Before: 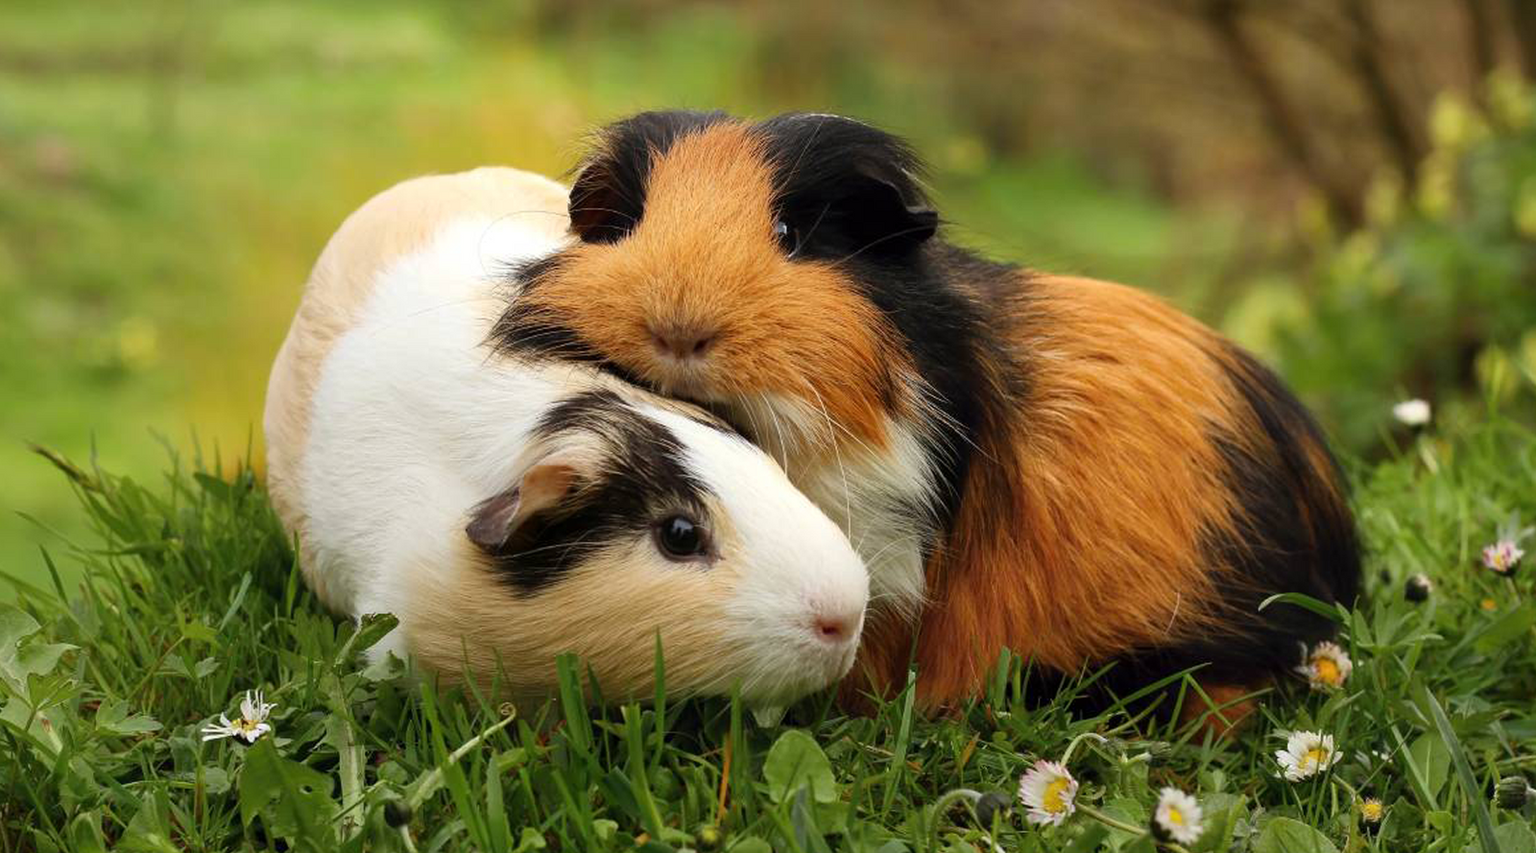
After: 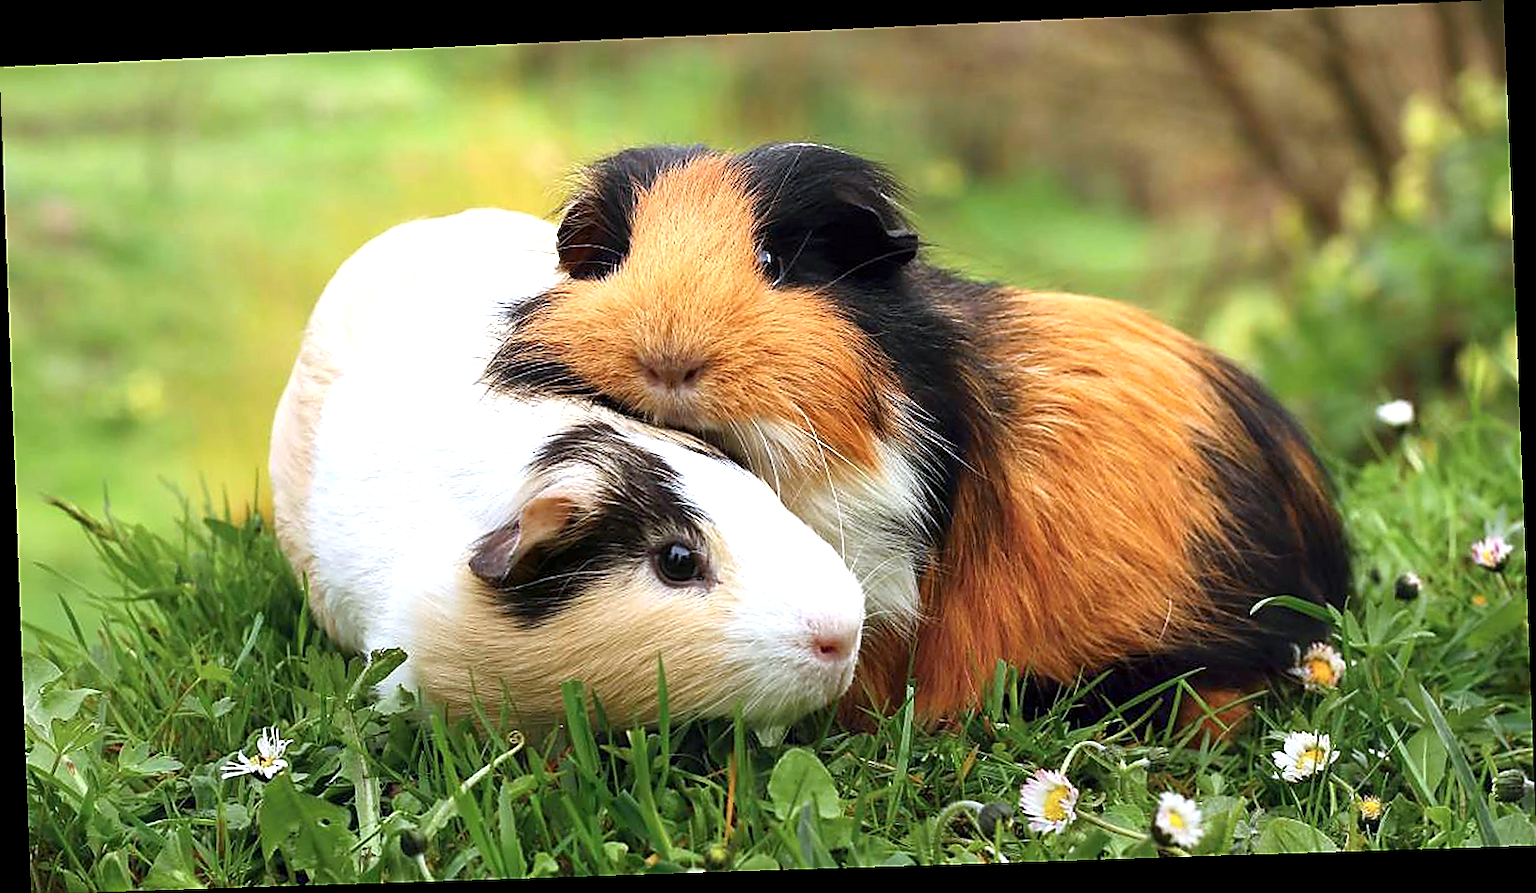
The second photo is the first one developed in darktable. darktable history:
rotate and perspective: rotation -2.22°, lens shift (horizontal) -0.022, automatic cropping off
exposure: exposure 0.74 EV, compensate highlight preservation false
sharpen: radius 1.4, amount 1.25, threshold 0.7
color calibration: illuminant as shot in camera, x 0.37, y 0.382, temperature 4313.32 K
